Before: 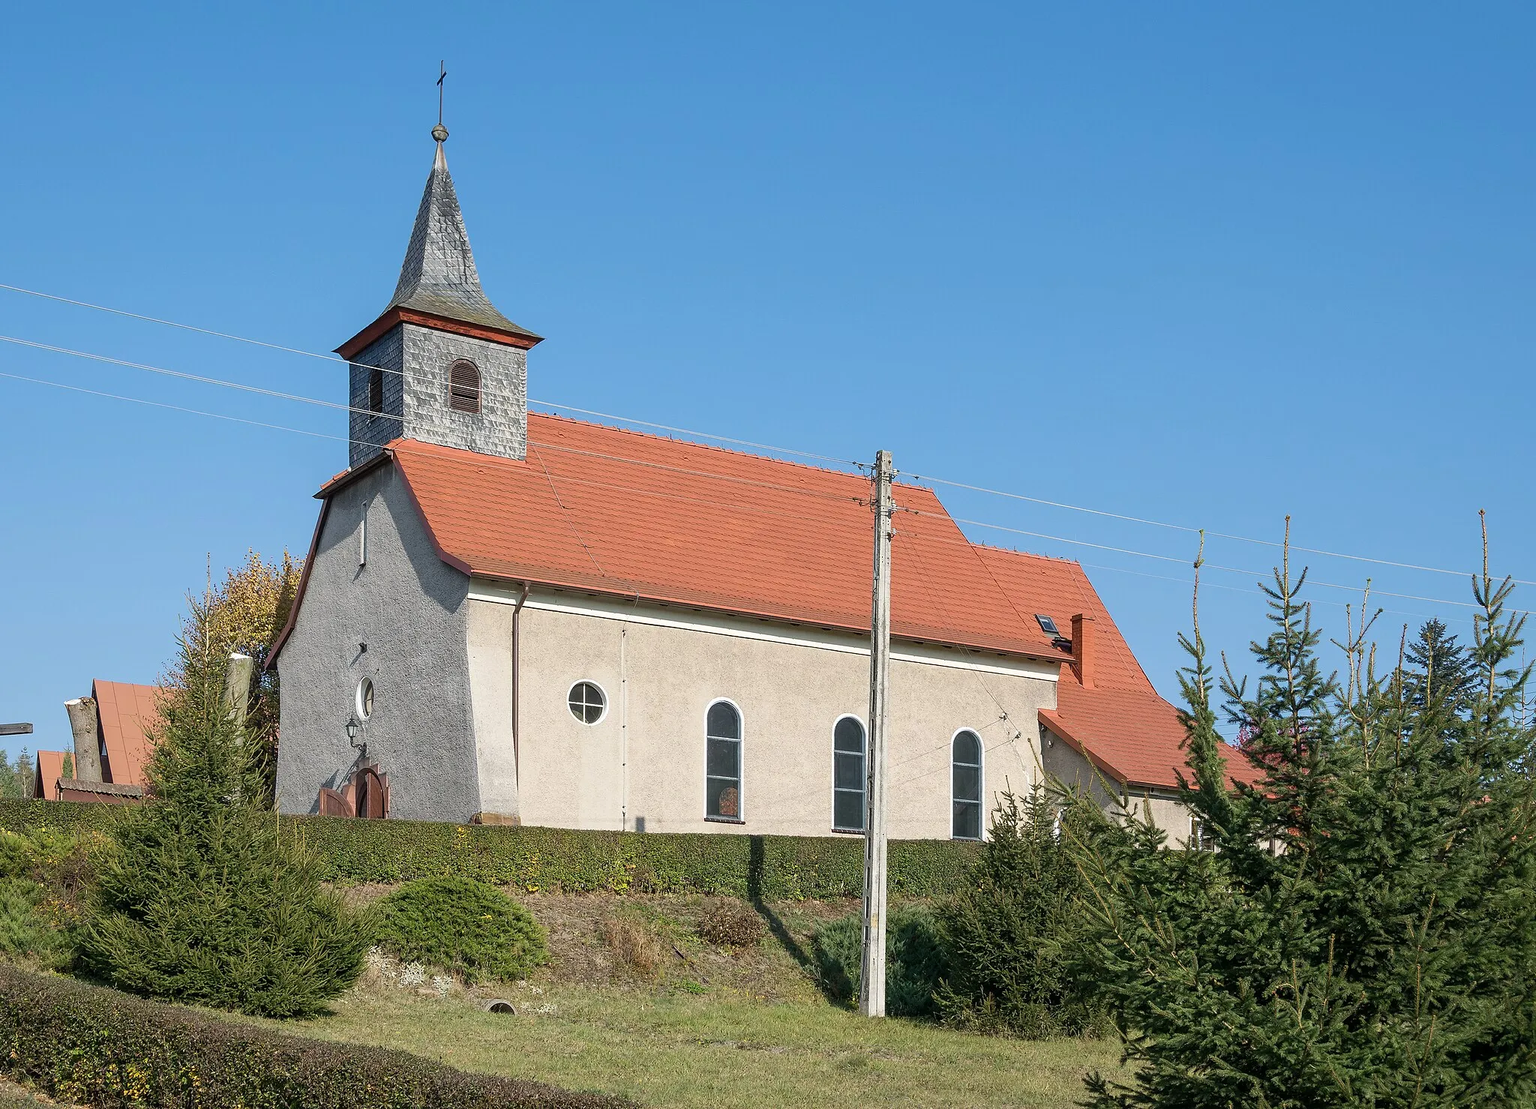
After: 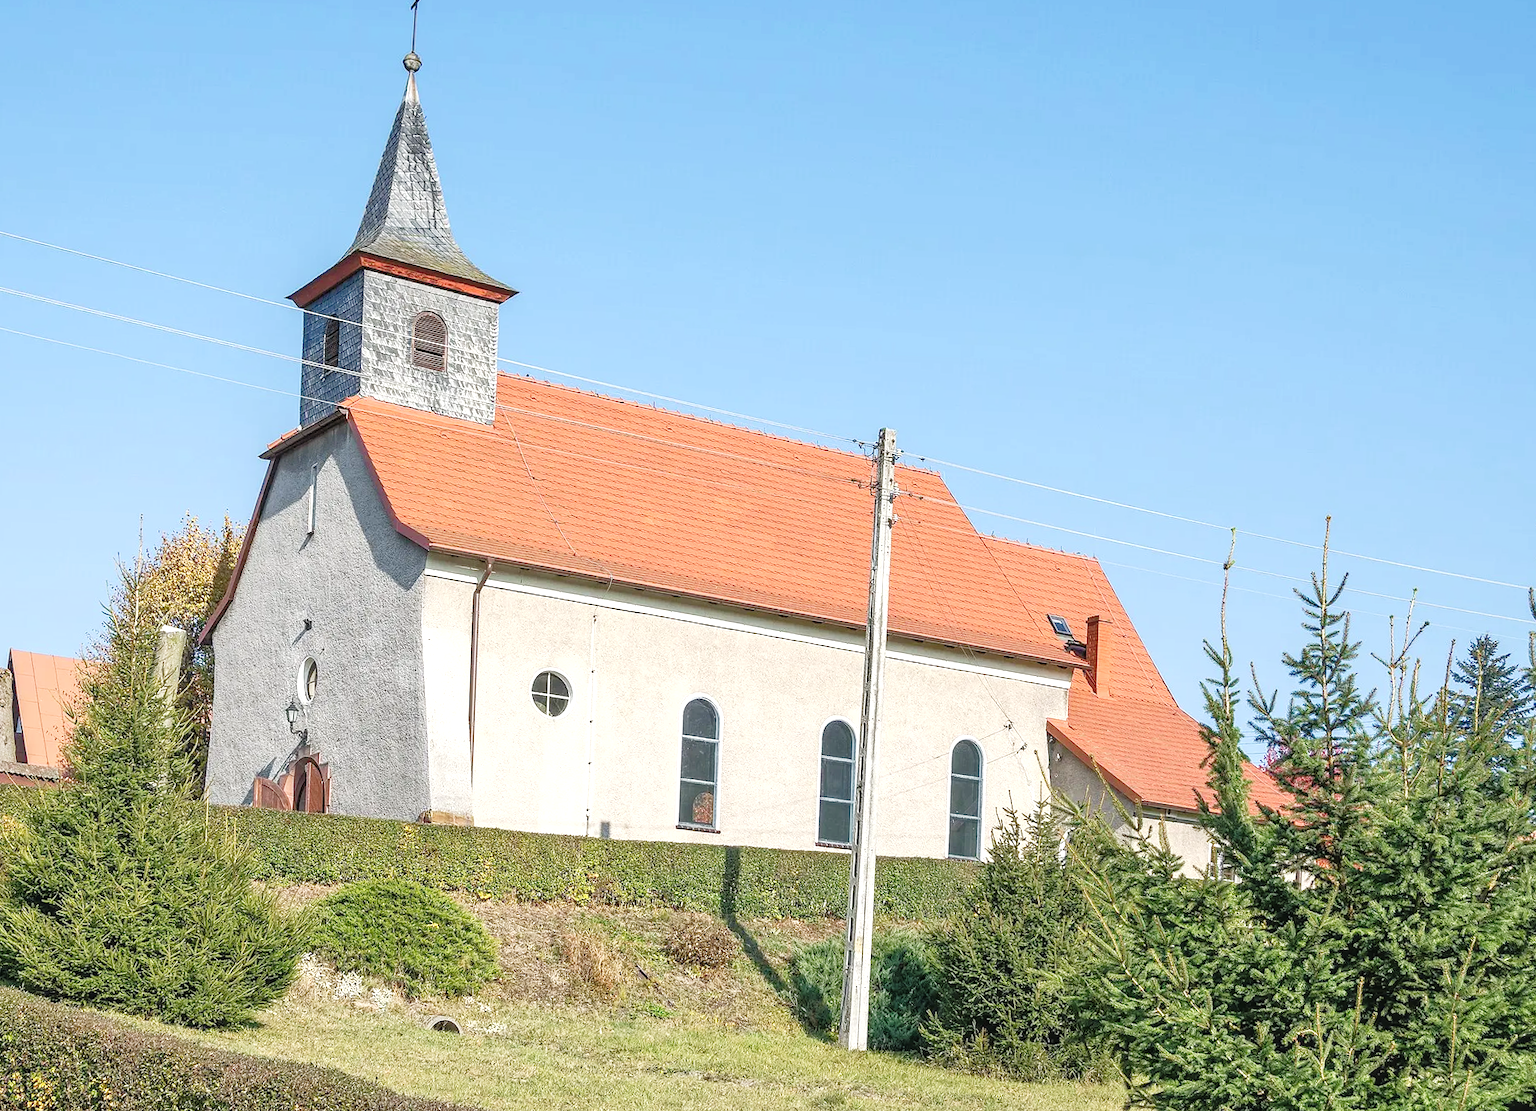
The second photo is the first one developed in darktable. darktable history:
local contrast: on, module defaults
crop and rotate: angle -2.04°, left 3.074%, top 3.799%, right 1.52%, bottom 0.603%
tone curve: curves: ch0 [(0, 0.049) (0.175, 0.178) (0.466, 0.498) (0.715, 0.767) (0.819, 0.851) (1, 0.961)]; ch1 [(0, 0) (0.437, 0.398) (0.476, 0.466) (0.505, 0.505) (0.534, 0.544) (0.595, 0.608) (0.641, 0.643) (1, 1)]; ch2 [(0, 0) (0.359, 0.379) (0.437, 0.44) (0.489, 0.495) (0.518, 0.537) (0.579, 0.579) (1, 1)], preserve colors none
tone equalizer: -7 EV 0.155 EV, -6 EV 0.602 EV, -5 EV 1.11 EV, -4 EV 1.31 EV, -3 EV 1.13 EV, -2 EV 0.6 EV, -1 EV 0.146 EV
exposure: black level correction 0, exposure 0.696 EV, compensate exposure bias true, compensate highlight preservation false
